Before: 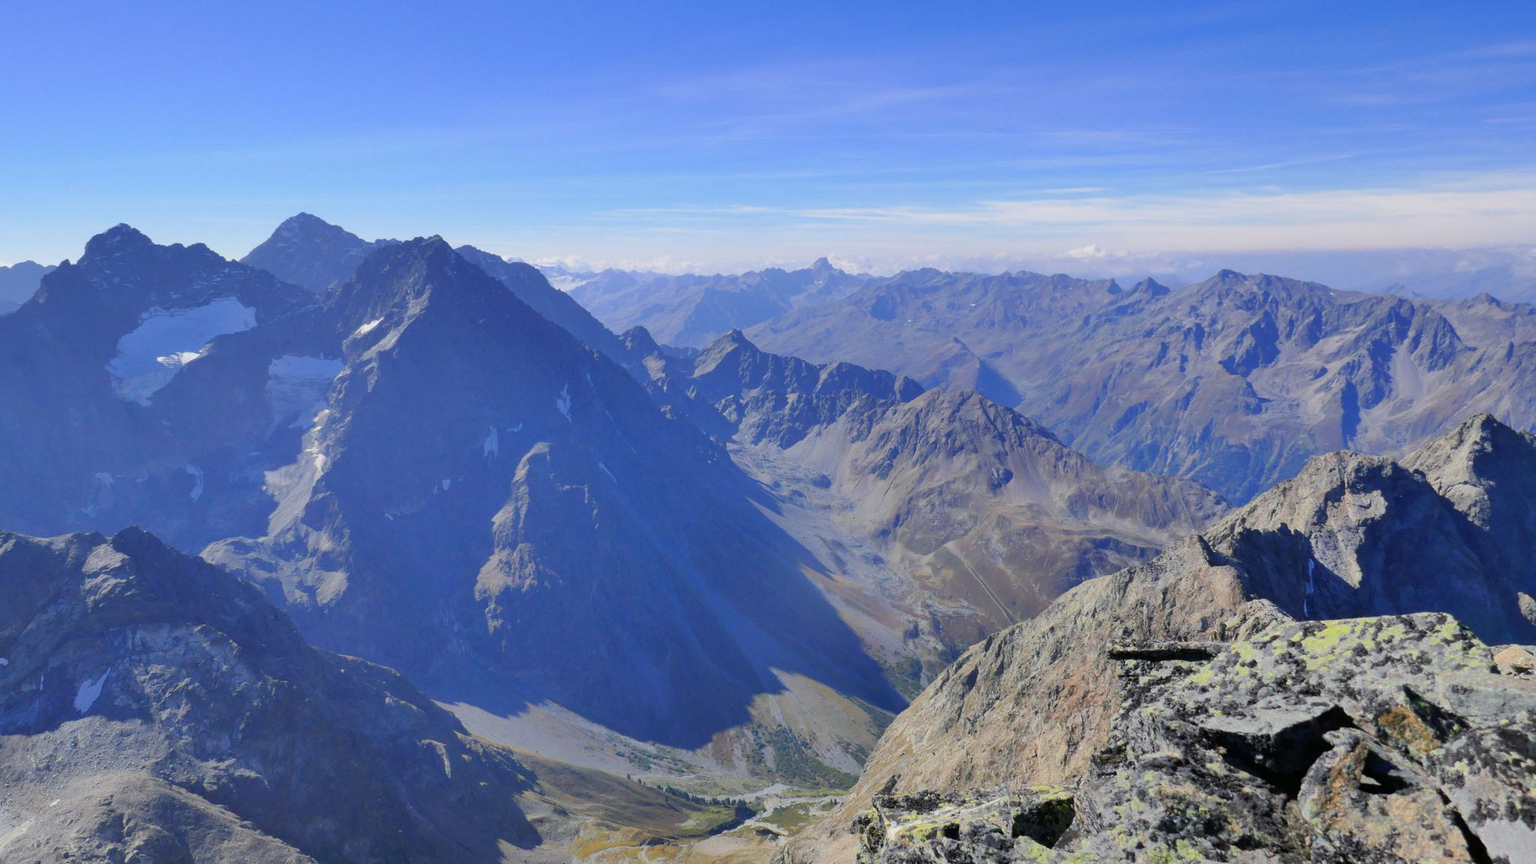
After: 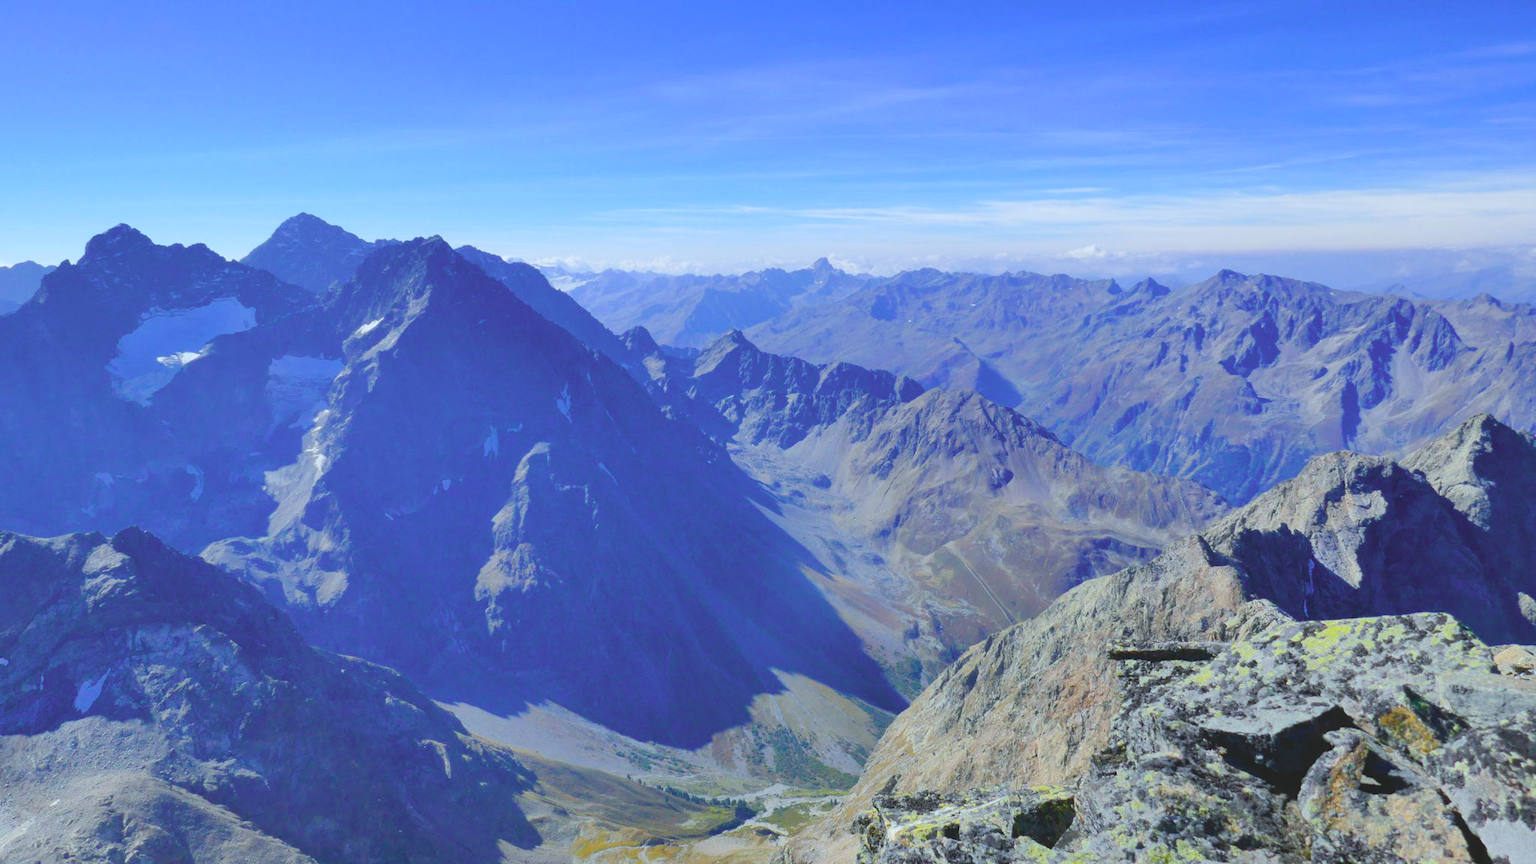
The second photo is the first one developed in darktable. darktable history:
white balance: red 0.925, blue 1.046
rotate and perspective: automatic cropping off
contrast brightness saturation: contrast -0.26, saturation -0.43
color balance rgb: linear chroma grading › global chroma 25%, perceptual saturation grading › global saturation 45%, perceptual saturation grading › highlights -50%, perceptual saturation grading › shadows 30%, perceptual brilliance grading › global brilliance 18%, global vibrance 40%
